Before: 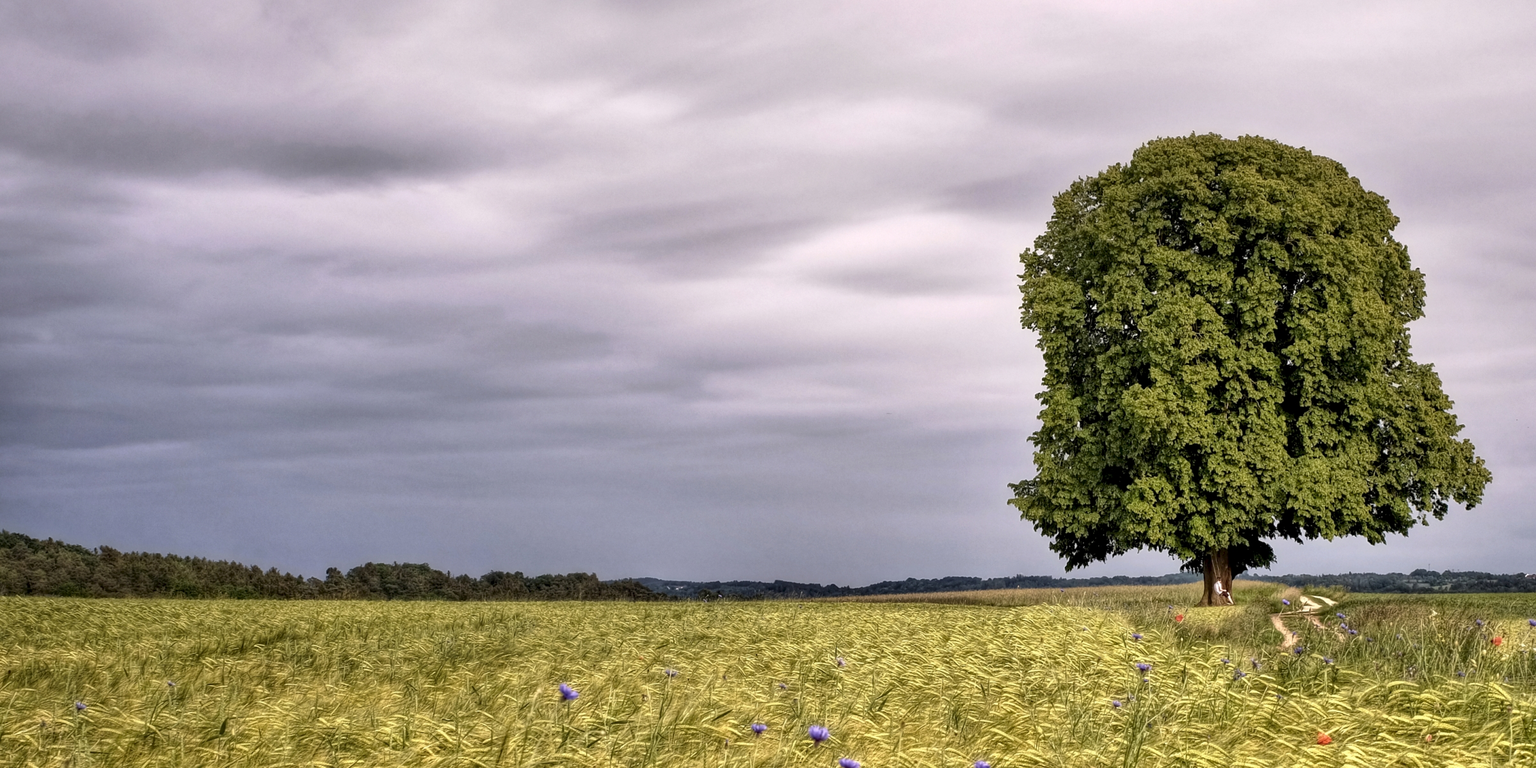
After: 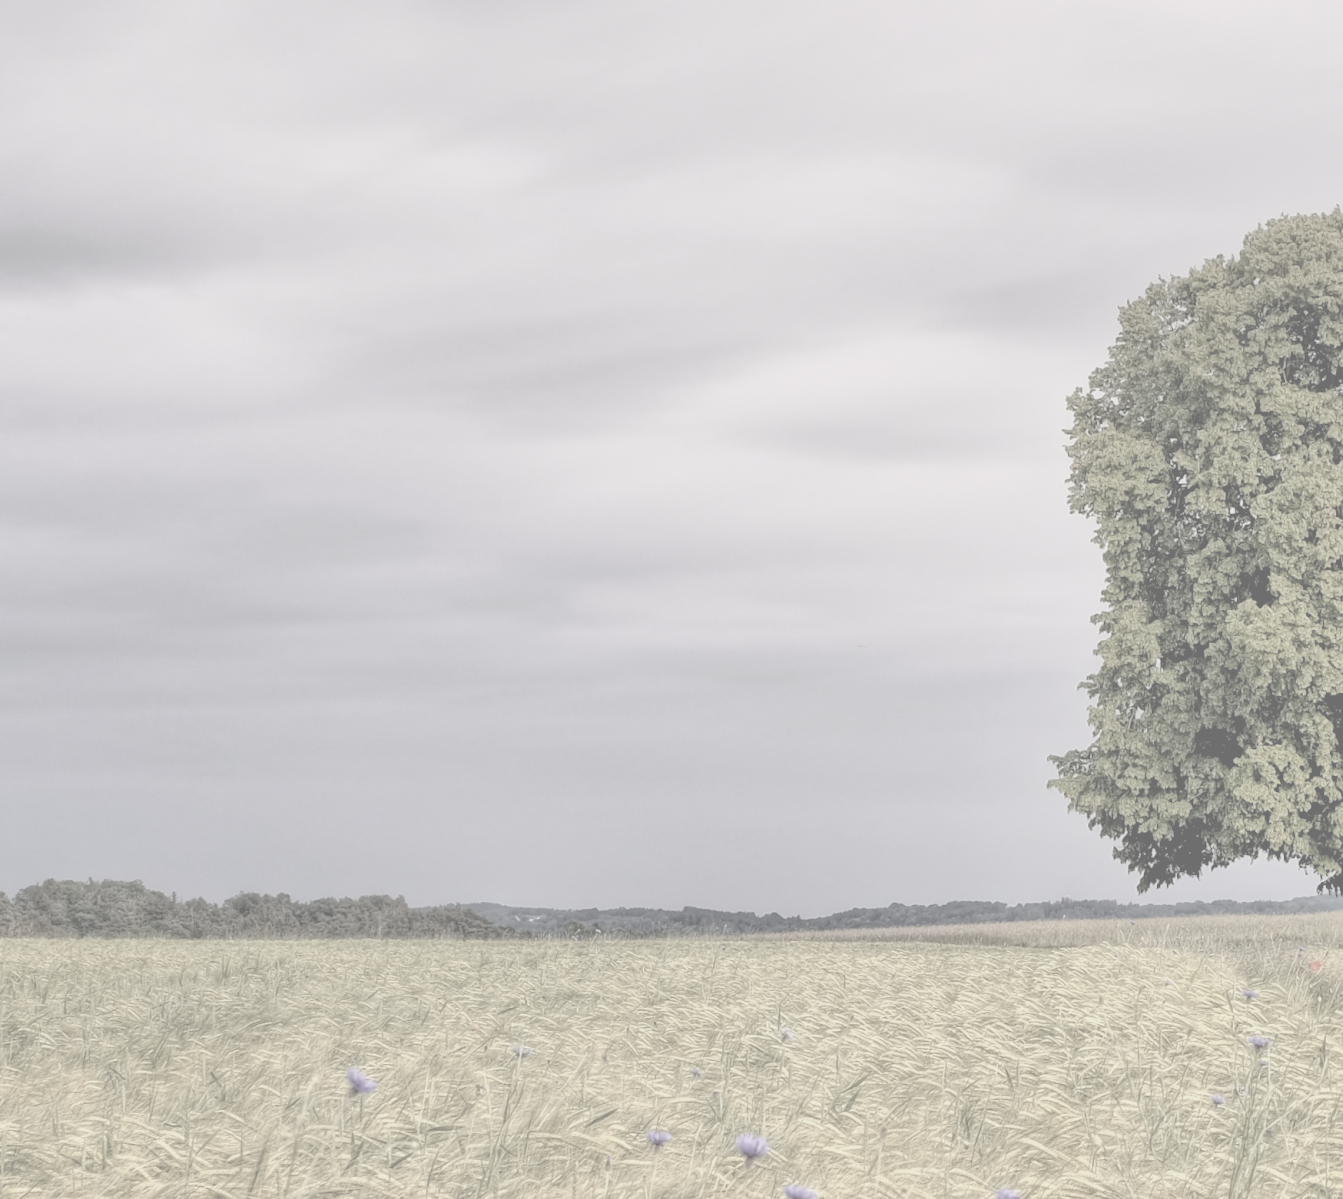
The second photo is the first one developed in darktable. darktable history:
crop: left 21.963%, right 22.07%, bottom 0.009%
contrast brightness saturation: contrast -0.305, brightness 0.733, saturation -0.763
